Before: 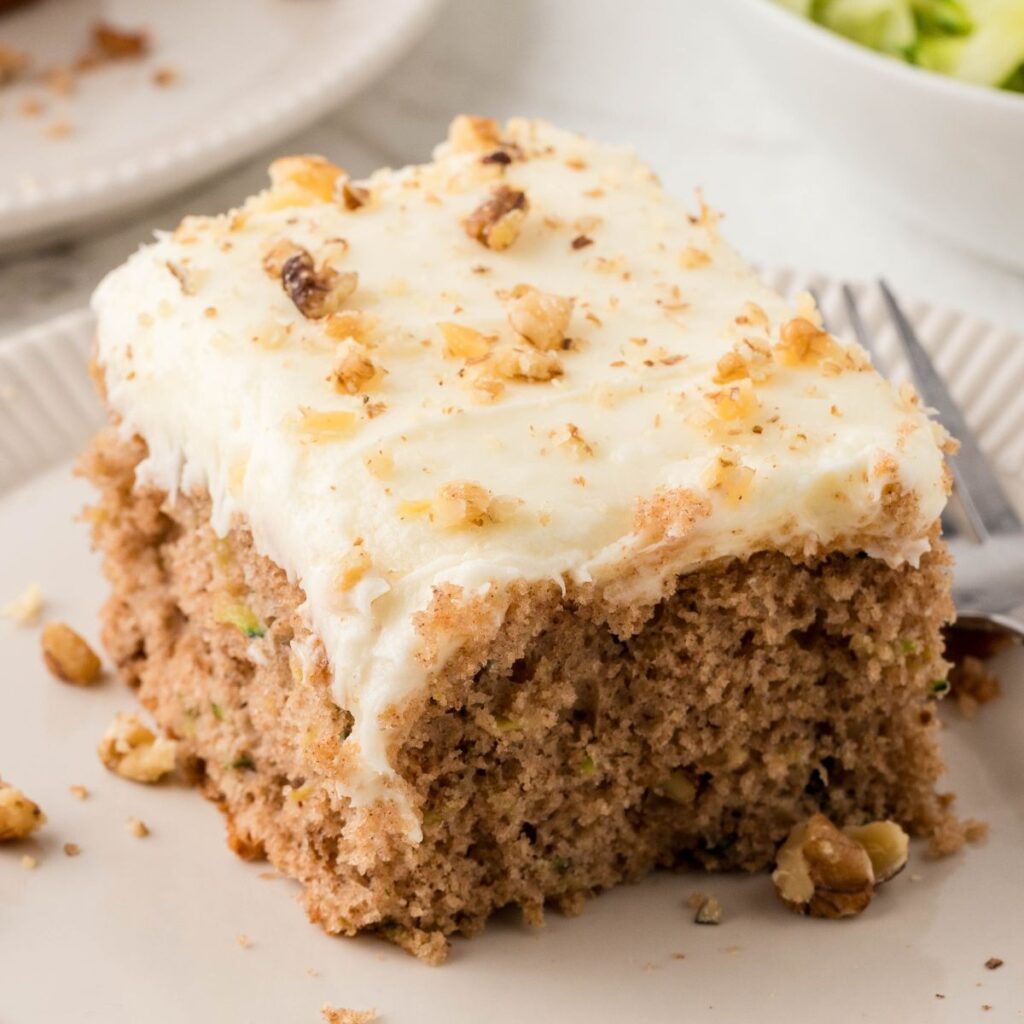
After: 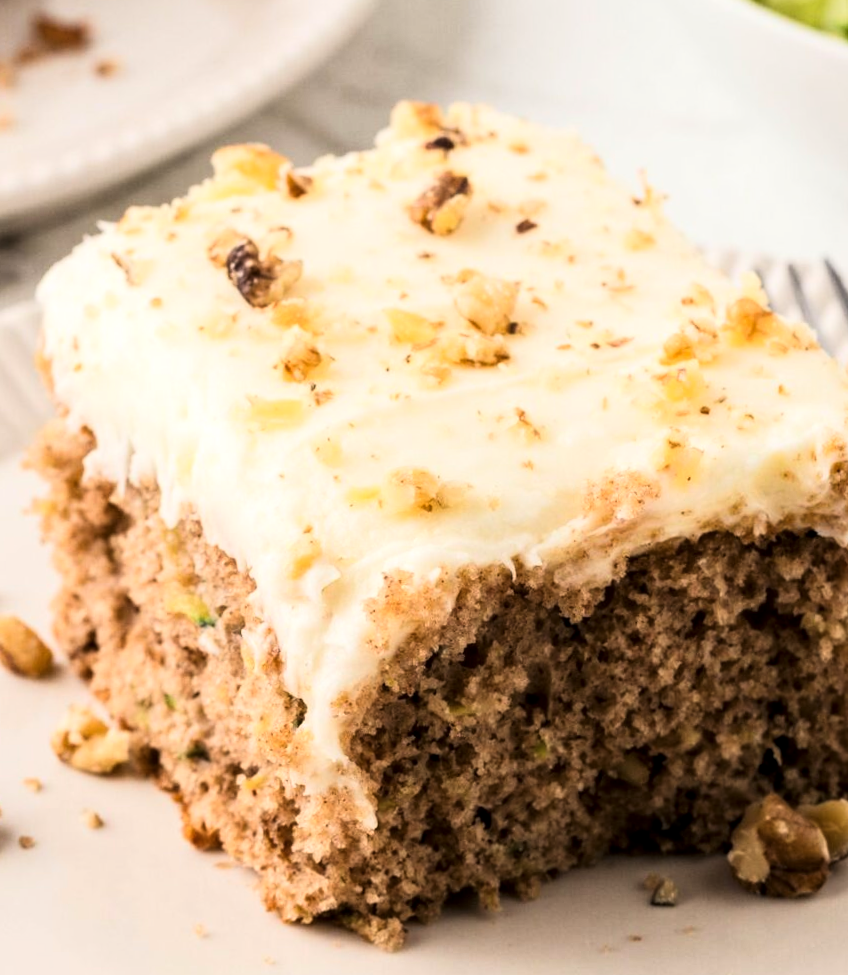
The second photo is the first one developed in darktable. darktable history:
tone curve: curves: ch0 [(0, 0) (0.137, 0.063) (0.255, 0.176) (0.502, 0.502) (0.749, 0.839) (1, 1)], color space Lab, linked channels, preserve colors none
local contrast: highlights 100%, shadows 100%, detail 120%, midtone range 0.2
crop and rotate: angle 1°, left 4.281%, top 0.642%, right 11.383%, bottom 2.486%
